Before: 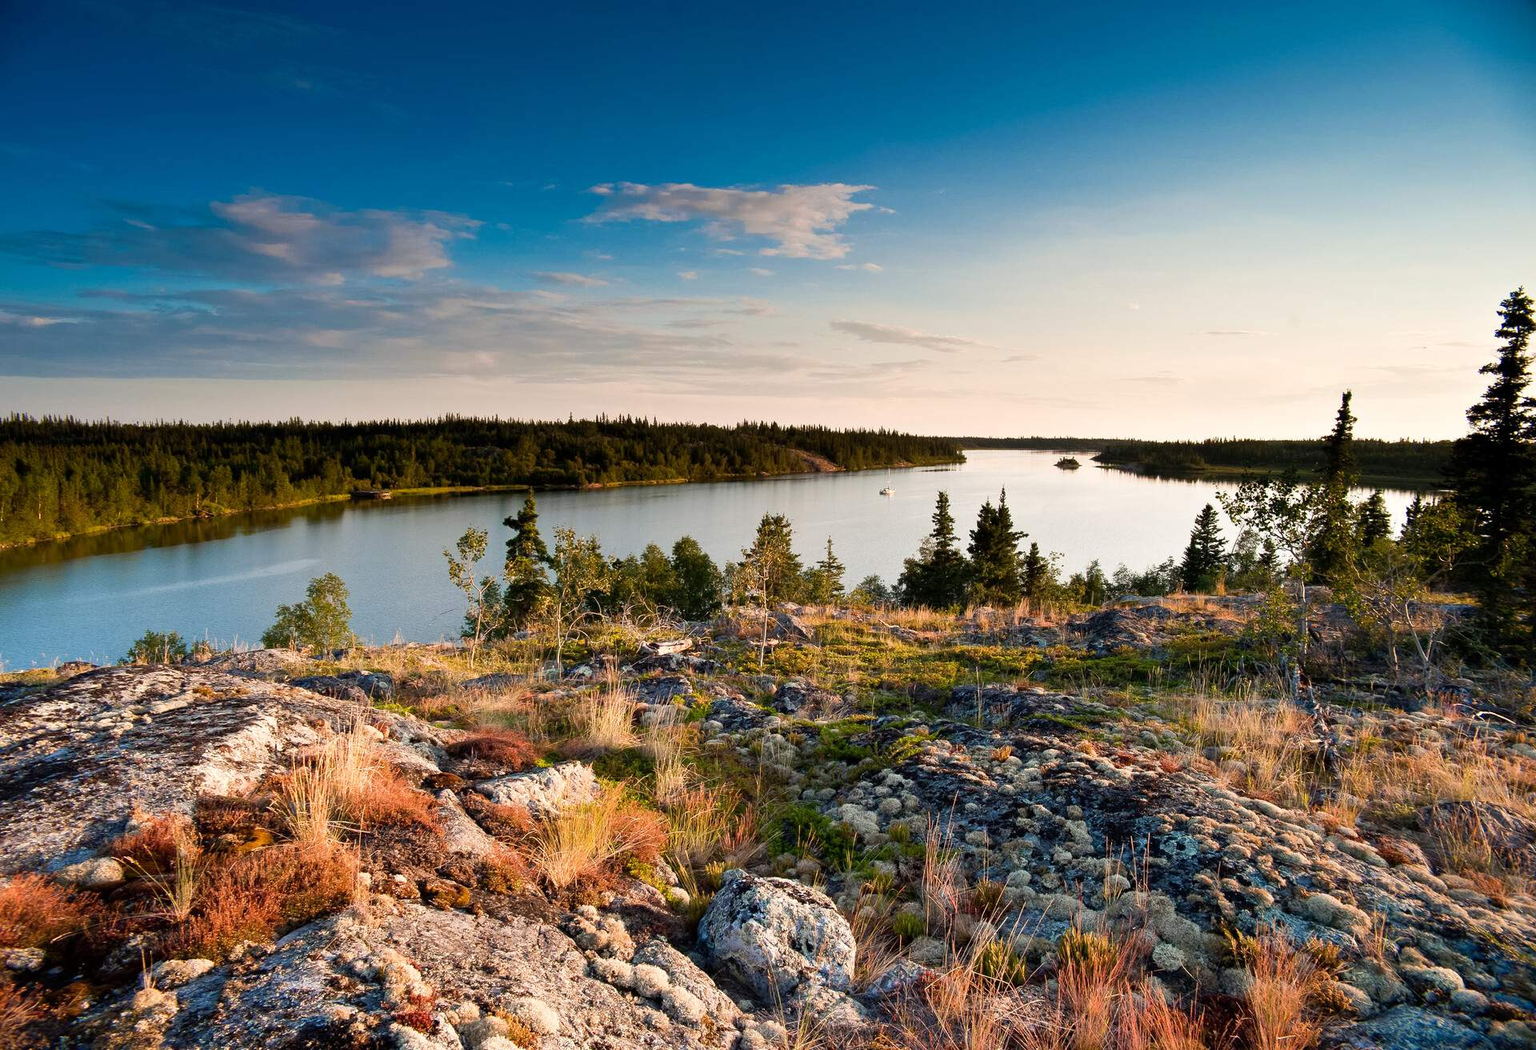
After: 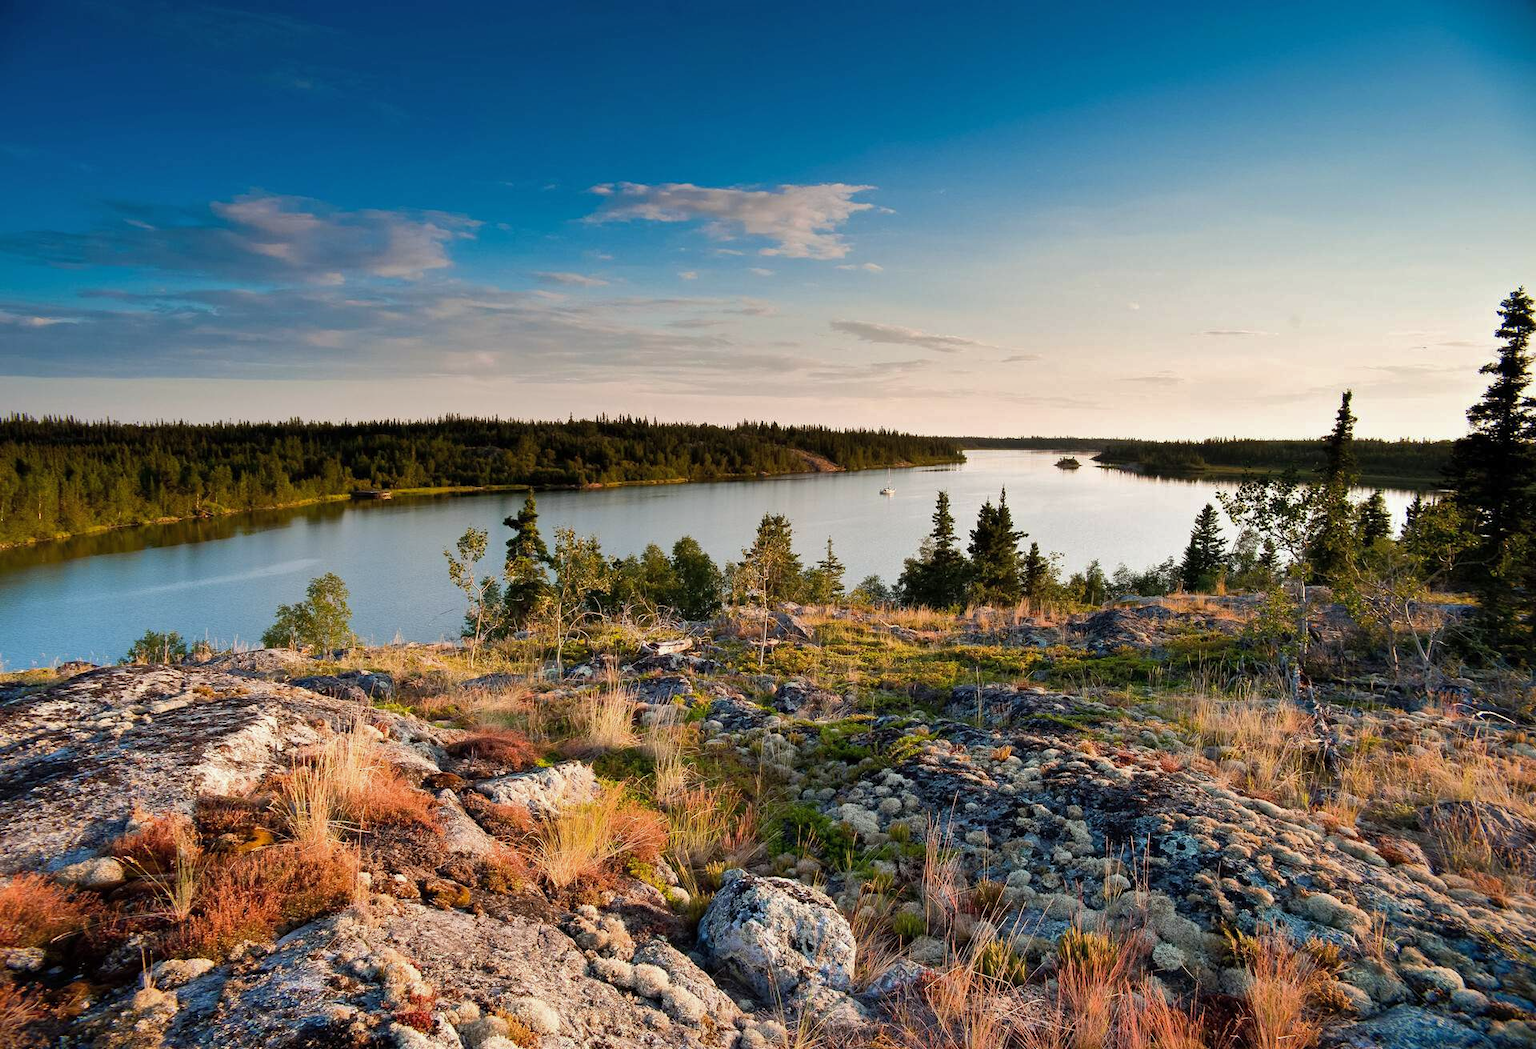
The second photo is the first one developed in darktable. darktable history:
shadows and highlights: shadows 30
white balance: red 0.986, blue 1.01
